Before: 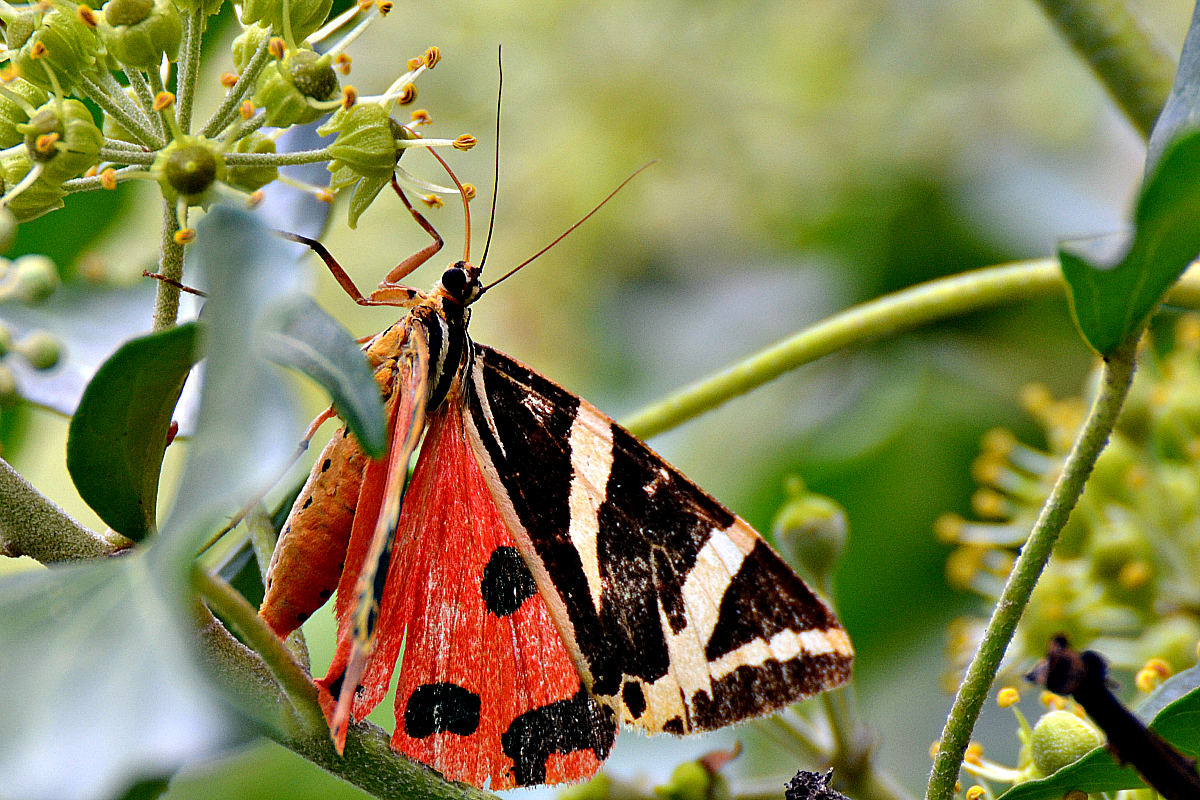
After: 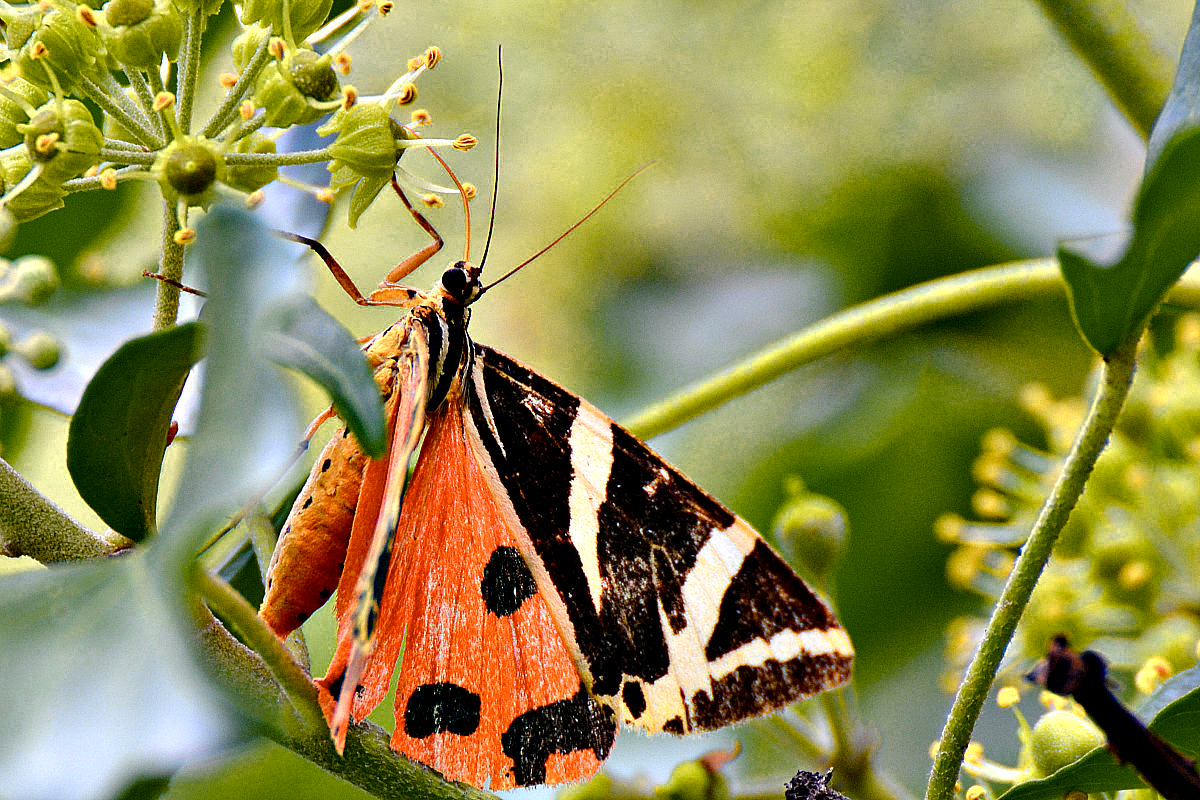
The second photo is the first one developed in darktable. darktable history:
color zones: curves: ch0 [(0.099, 0.624) (0.257, 0.596) (0.384, 0.376) (0.529, 0.492) (0.697, 0.564) (0.768, 0.532) (0.908, 0.644)]; ch1 [(0.112, 0.564) (0.254, 0.612) (0.432, 0.676) (0.592, 0.456) (0.743, 0.684) (0.888, 0.536)]; ch2 [(0.25, 0.5) (0.469, 0.36) (0.75, 0.5)]
color balance rgb: perceptual saturation grading › global saturation 0.765%, perceptual saturation grading › highlights -25.784%, perceptual saturation grading › shadows 29.876%, global vibrance 20%
